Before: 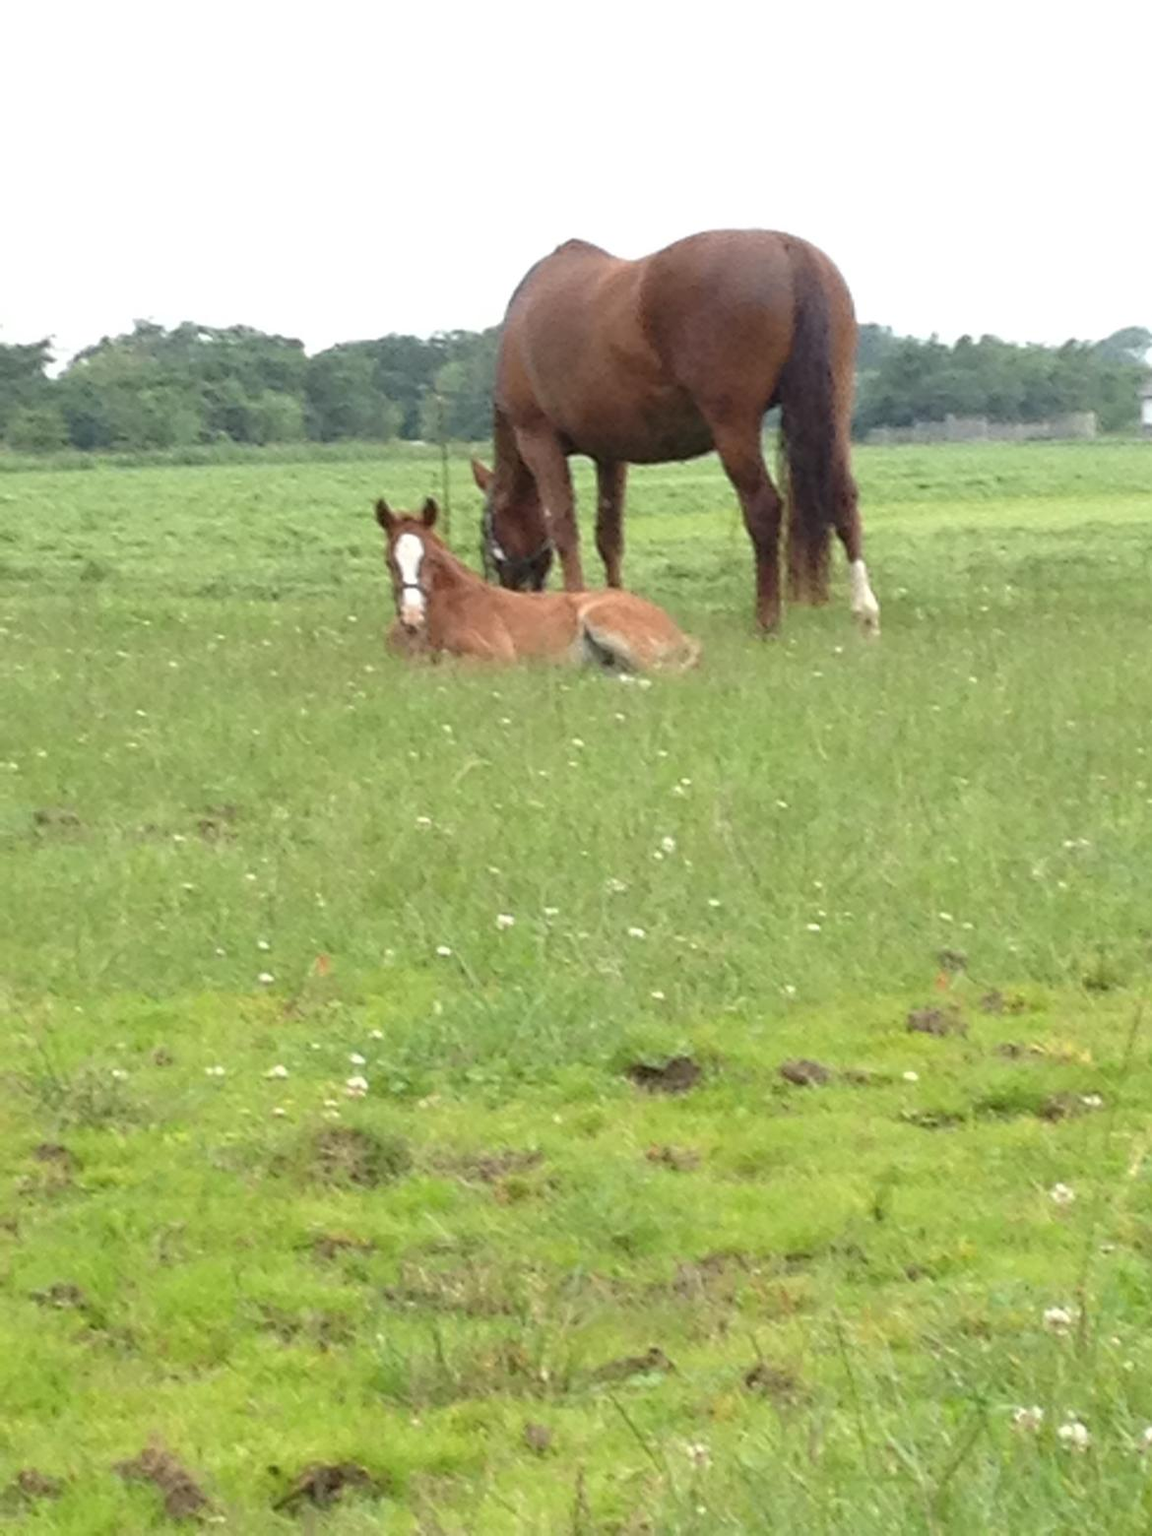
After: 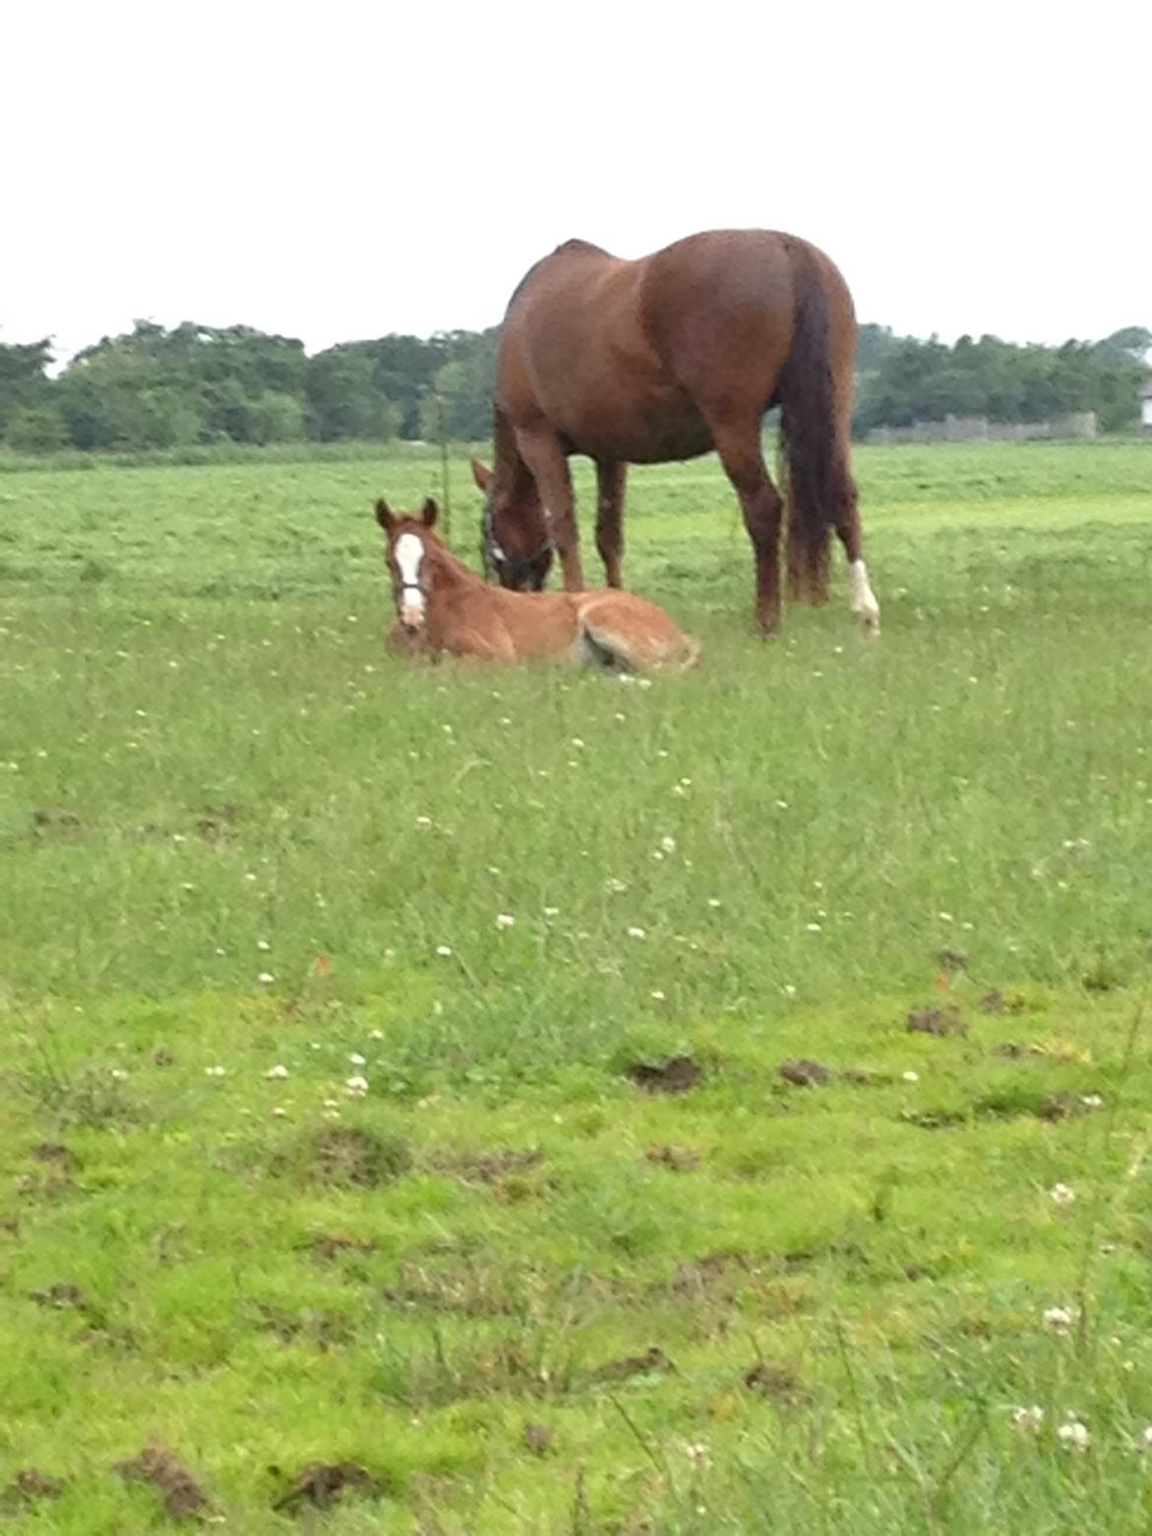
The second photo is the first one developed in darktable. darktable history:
shadows and highlights: shadows 31.93, highlights -32.72, soften with gaussian
